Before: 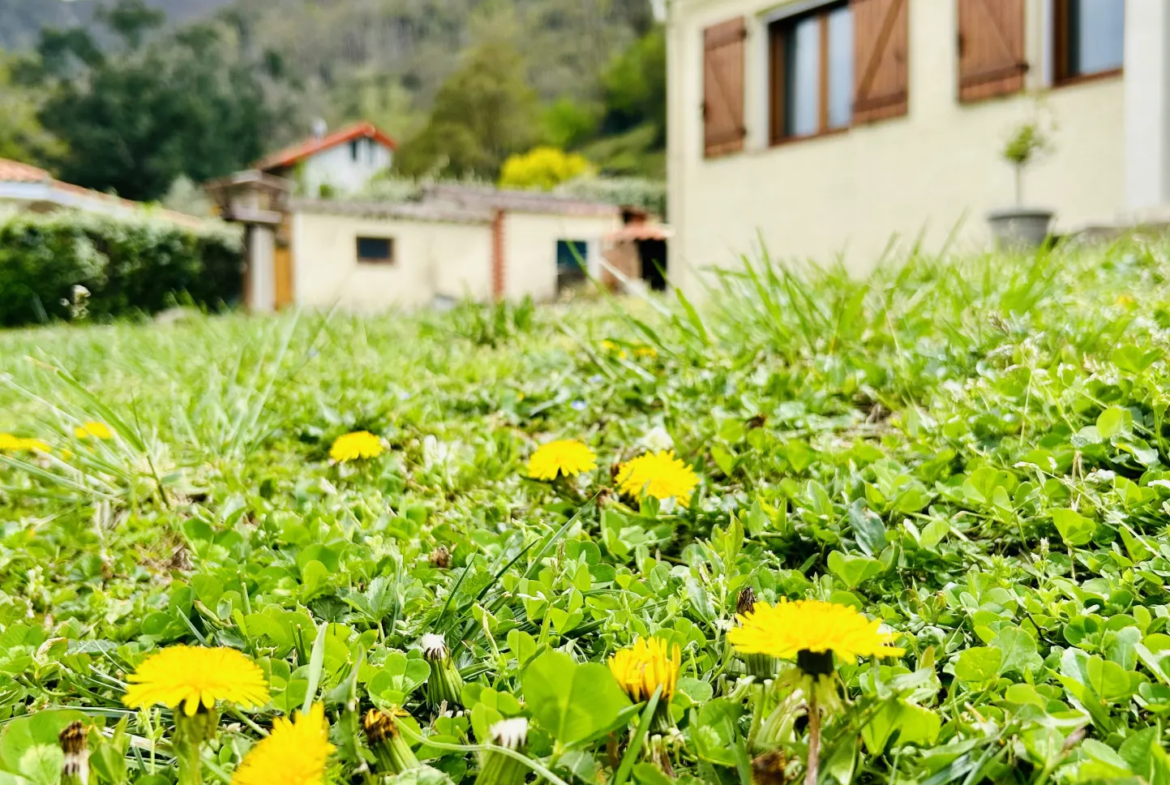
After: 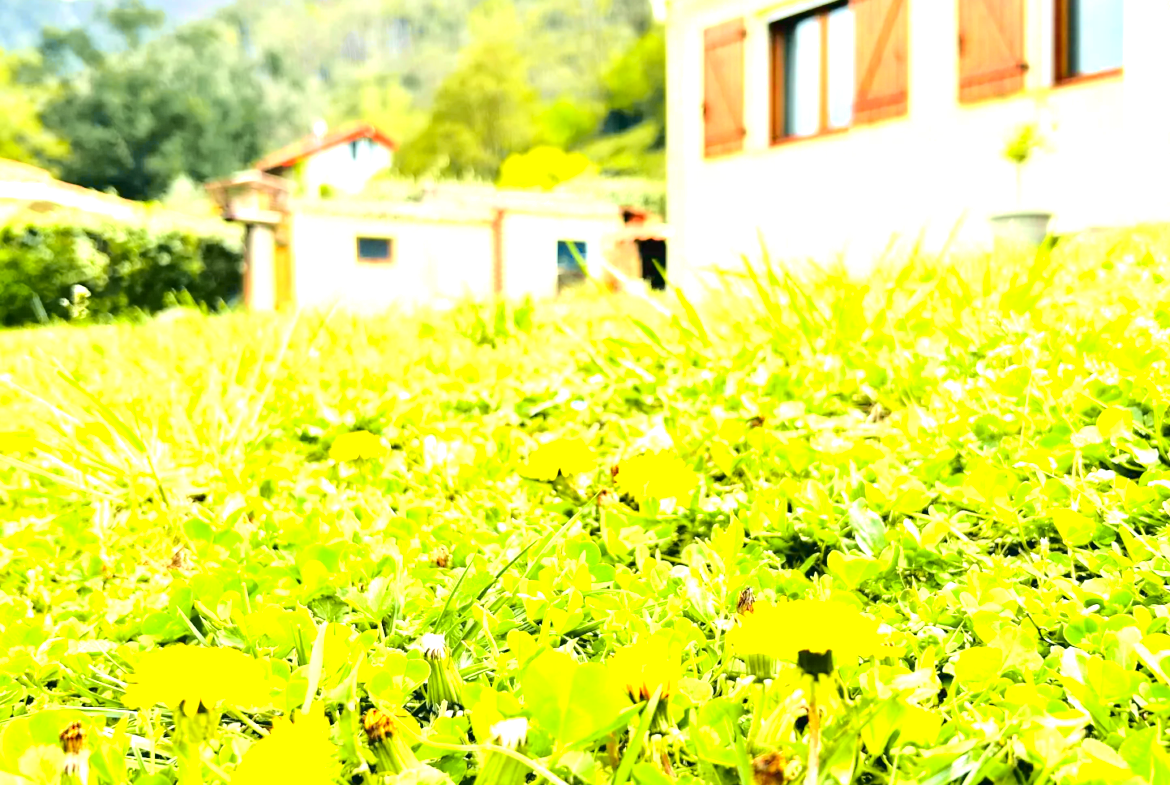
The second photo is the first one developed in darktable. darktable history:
tone equalizer: -7 EV 0.13 EV, smoothing diameter 25%, edges refinement/feathering 10, preserve details guided filter
exposure: black level correction 0, exposure 1.675 EV, compensate exposure bias true, compensate highlight preservation false
tone curve: curves: ch0 [(0, 0) (0.131, 0.135) (0.288, 0.372) (0.451, 0.608) (0.612, 0.739) (0.736, 0.832) (1, 1)]; ch1 [(0, 0) (0.392, 0.398) (0.487, 0.471) (0.496, 0.493) (0.519, 0.531) (0.557, 0.591) (0.581, 0.639) (0.622, 0.711) (1, 1)]; ch2 [(0, 0) (0.388, 0.344) (0.438, 0.425) (0.476, 0.482) (0.502, 0.508) (0.524, 0.531) (0.538, 0.58) (0.58, 0.621) (0.613, 0.679) (0.655, 0.738) (1, 1)], color space Lab, independent channels, preserve colors none
